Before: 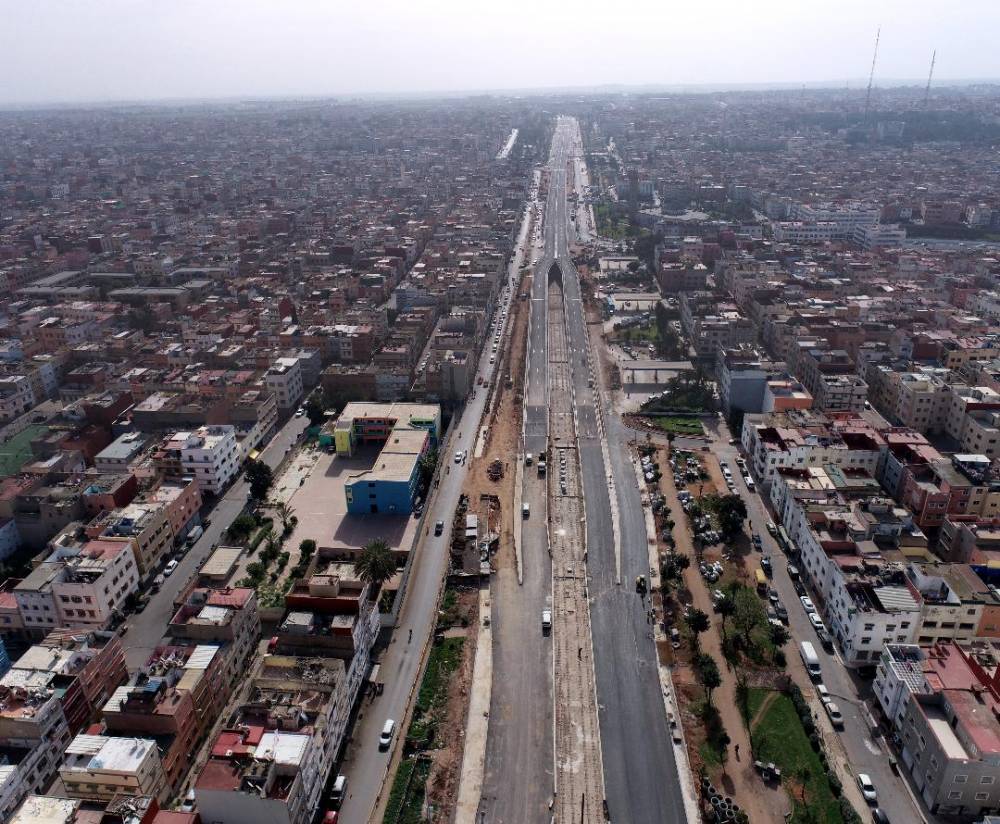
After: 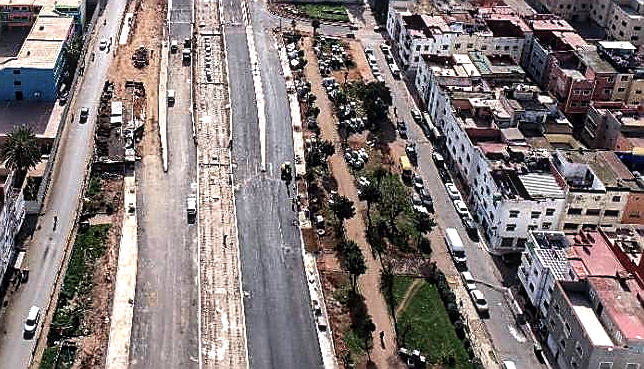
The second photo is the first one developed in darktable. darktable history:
crop and rotate: left 35.509%, top 50.238%, bottom 4.934%
sharpen: radius 1.4, amount 1.25, threshold 0.7
local contrast: on, module defaults
exposure: black level correction 0, exposure 0.7 EV, compensate exposure bias true, compensate highlight preservation false
color balance rgb: linear chroma grading › global chroma -0.67%, saturation formula JzAzBz (2021)
tone equalizer: -8 EV -0.417 EV, -7 EV -0.389 EV, -6 EV -0.333 EV, -5 EV -0.222 EV, -3 EV 0.222 EV, -2 EV 0.333 EV, -1 EV 0.389 EV, +0 EV 0.417 EV, edges refinement/feathering 500, mask exposure compensation -1.57 EV, preserve details no
